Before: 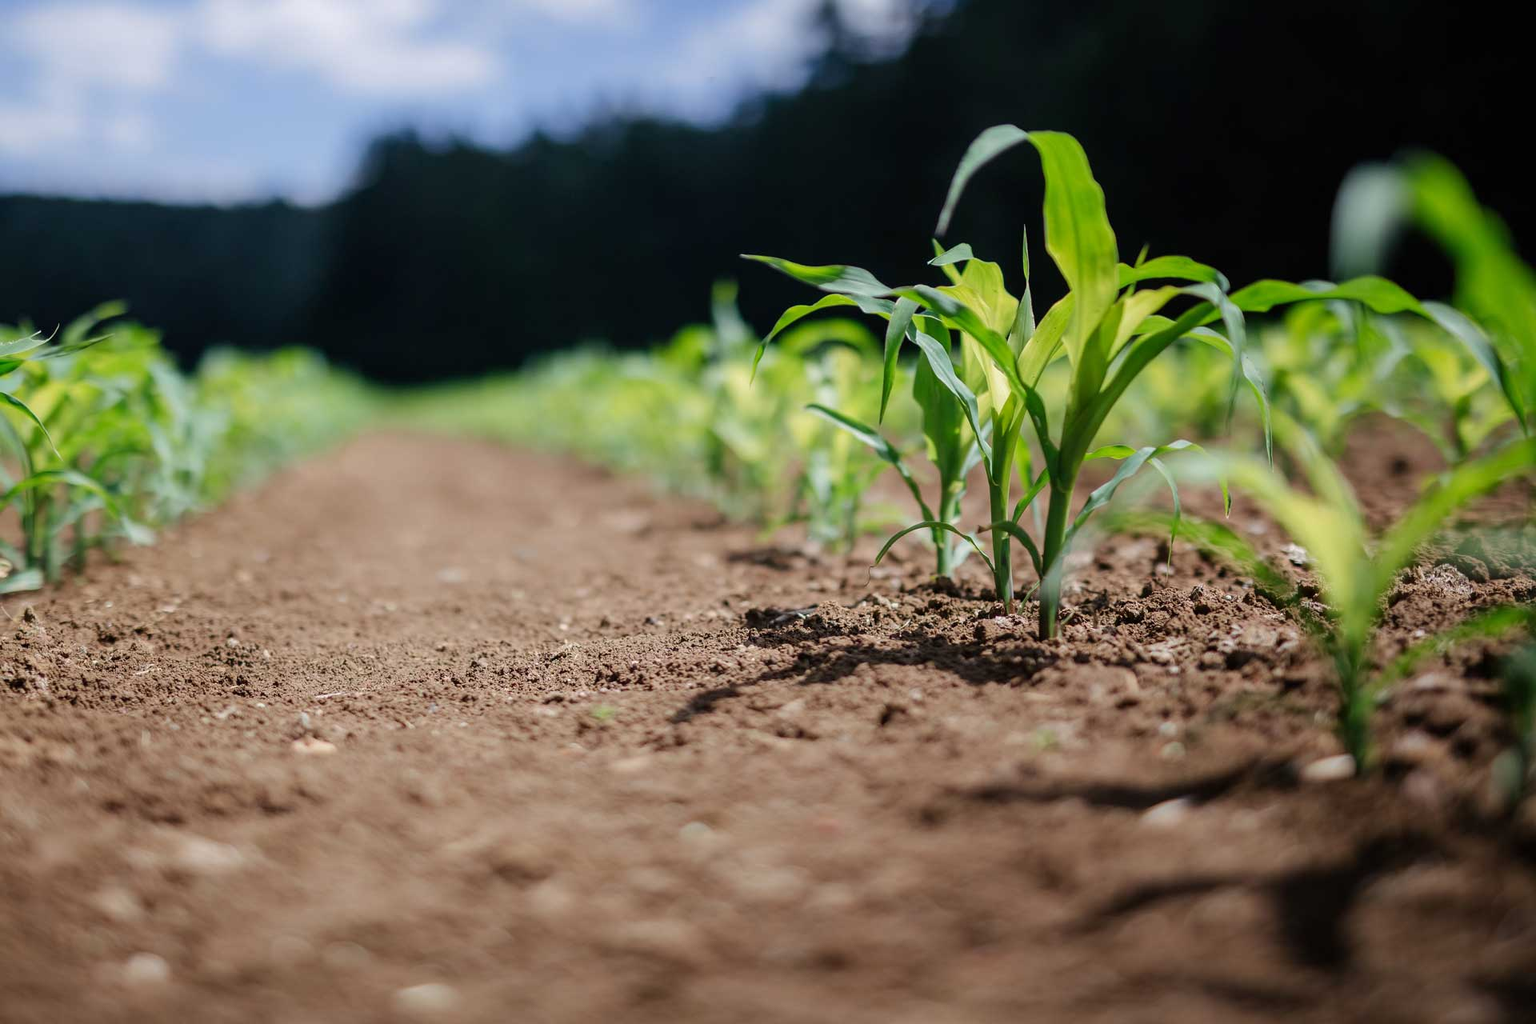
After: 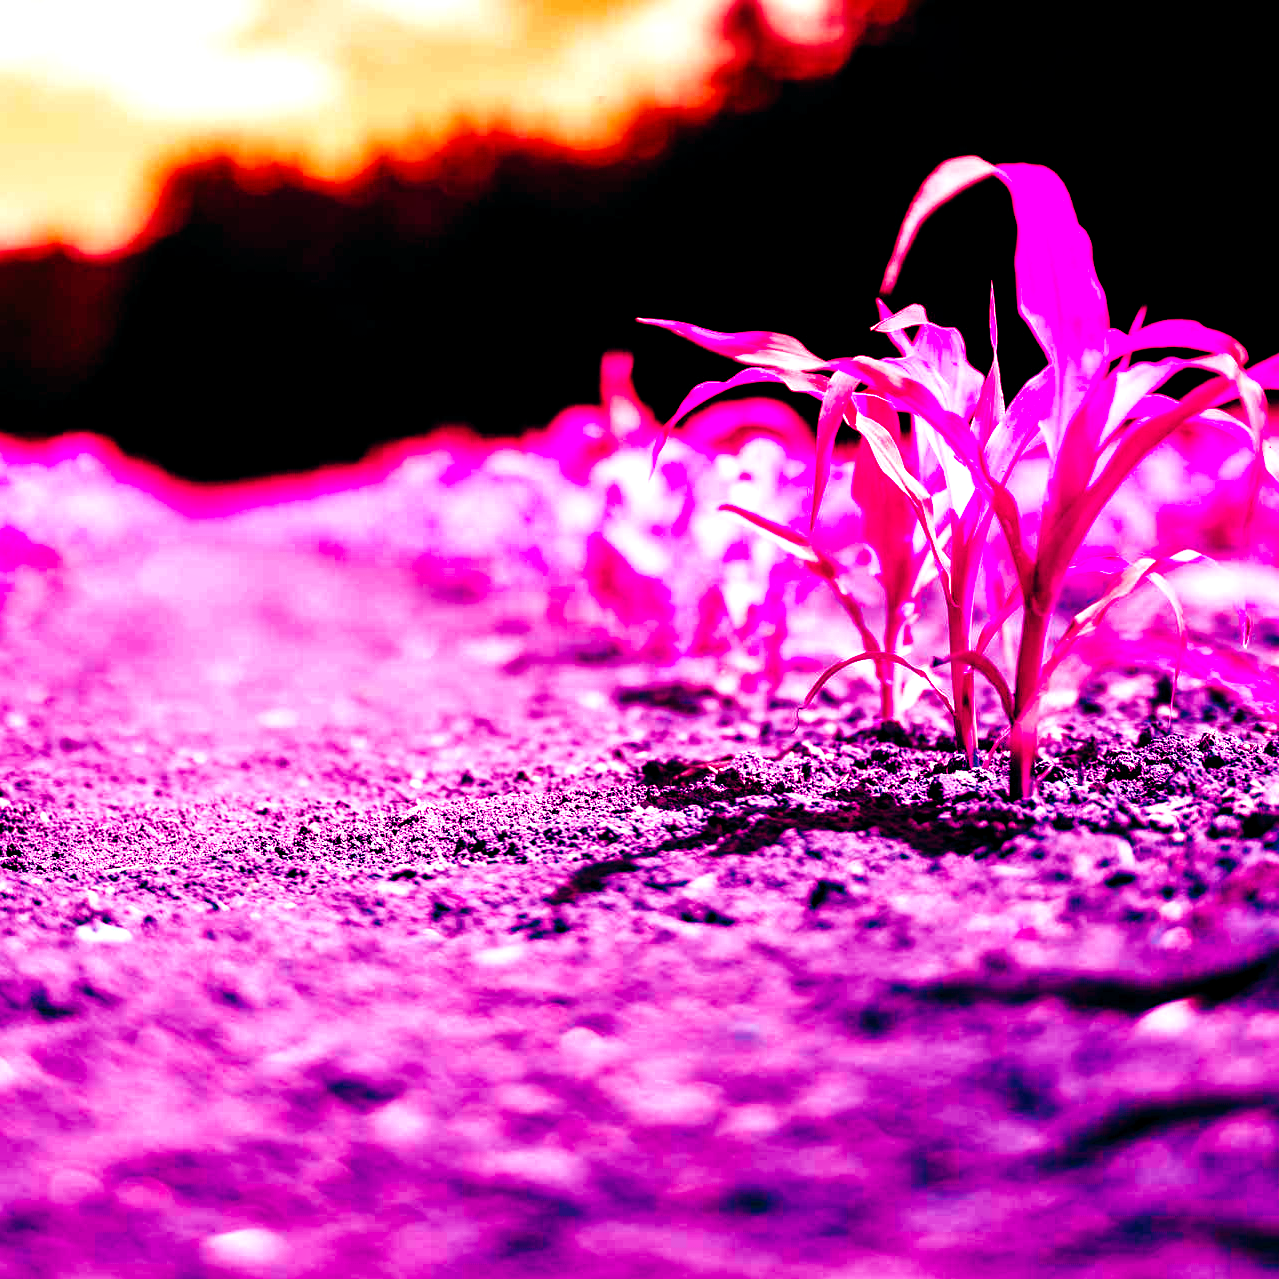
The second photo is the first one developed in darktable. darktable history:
crop and rotate: left 15.055%, right 18.278%
exposure: black level correction 0, exposure 0.7 EV, compensate exposure bias true, compensate highlight preservation false
color balance rgb: shadows lift › luminance -18.76%, shadows lift › chroma 35.44%, power › luminance -3.76%, power › hue 142.17°, highlights gain › chroma 7.5%, highlights gain › hue 184.75°, global offset › luminance -0.52%, global offset › chroma 0.91%, global offset › hue 173.36°, shadows fall-off 300%, white fulcrum 2 EV, highlights fall-off 300%, linear chroma grading › shadows 17.19%, linear chroma grading › highlights 61.12%, linear chroma grading › global chroma 50%, hue shift -150.52°, perceptual brilliance grading › global brilliance 12%, mask middle-gray fulcrum 100%, contrast gray fulcrum 38.43%, contrast 35.15%, saturation formula JzAzBz (2021)
base curve: curves: ch0 [(0, 0) (0.036, 0.025) (0.121, 0.166) (0.206, 0.329) (0.605, 0.79) (1, 1)], preserve colors none
tone equalizer: -7 EV 0.15 EV, -6 EV 0.6 EV, -5 EV 1.15 EV, -4 EV 1.33 EV, -3 EV 1.15 EV, -2 EV 0.6 EV, -1 EV 0.15 EV, mask exposure compensation -0.5 EV
